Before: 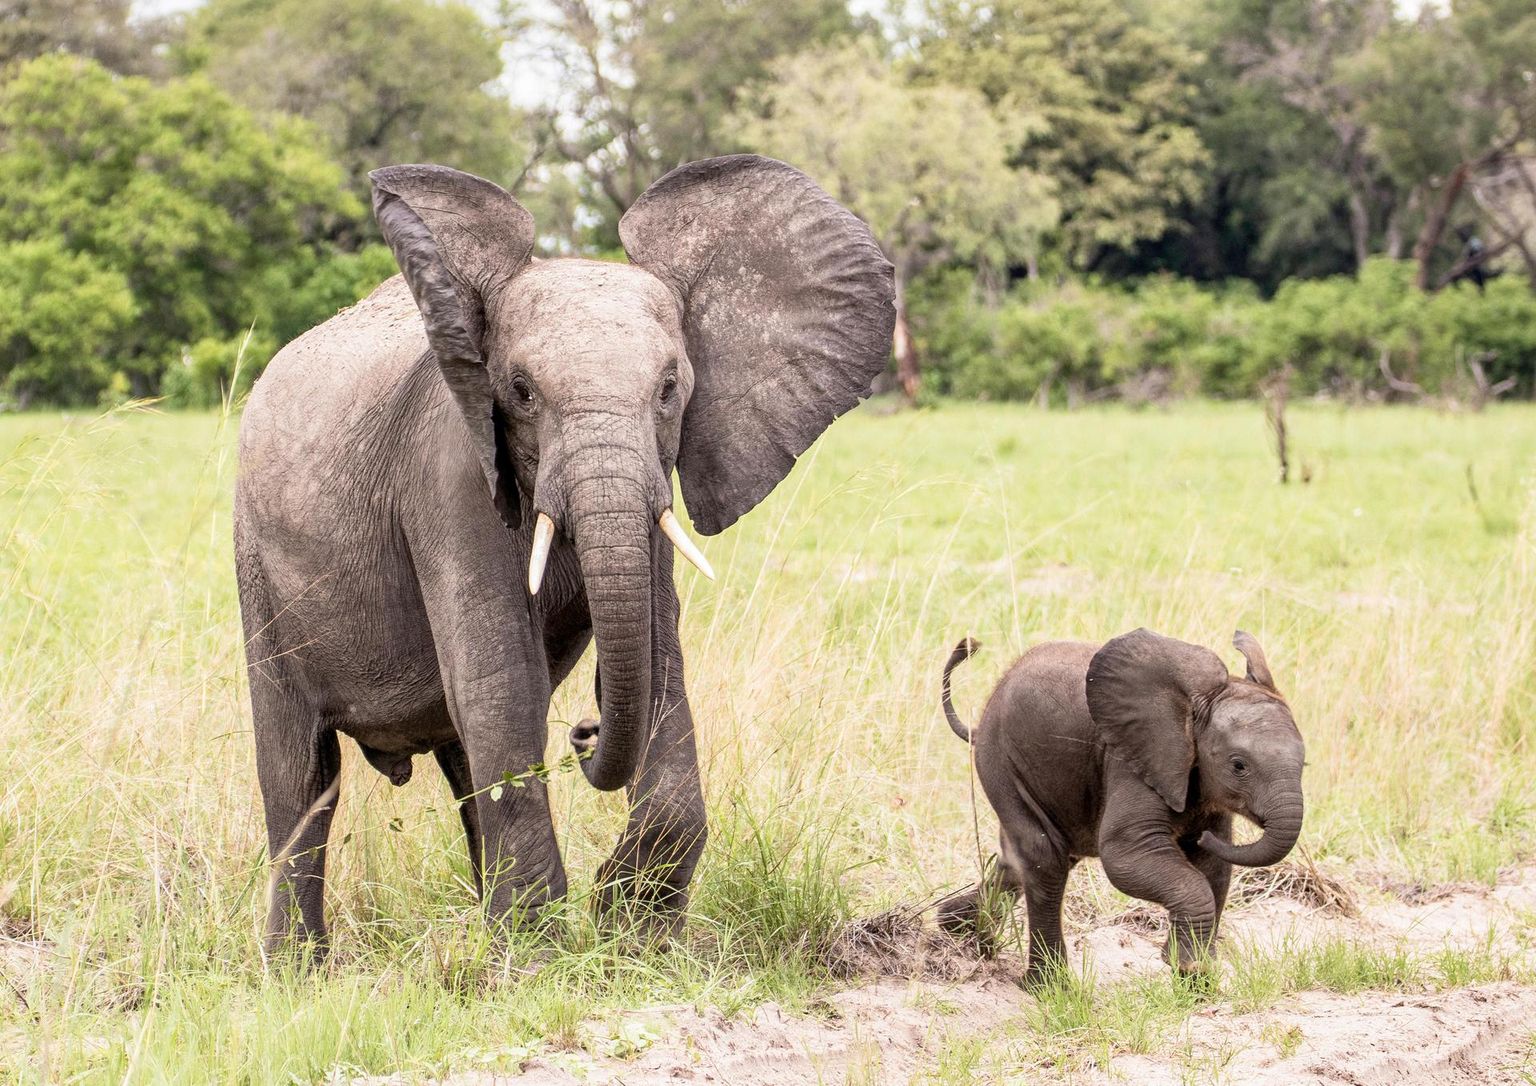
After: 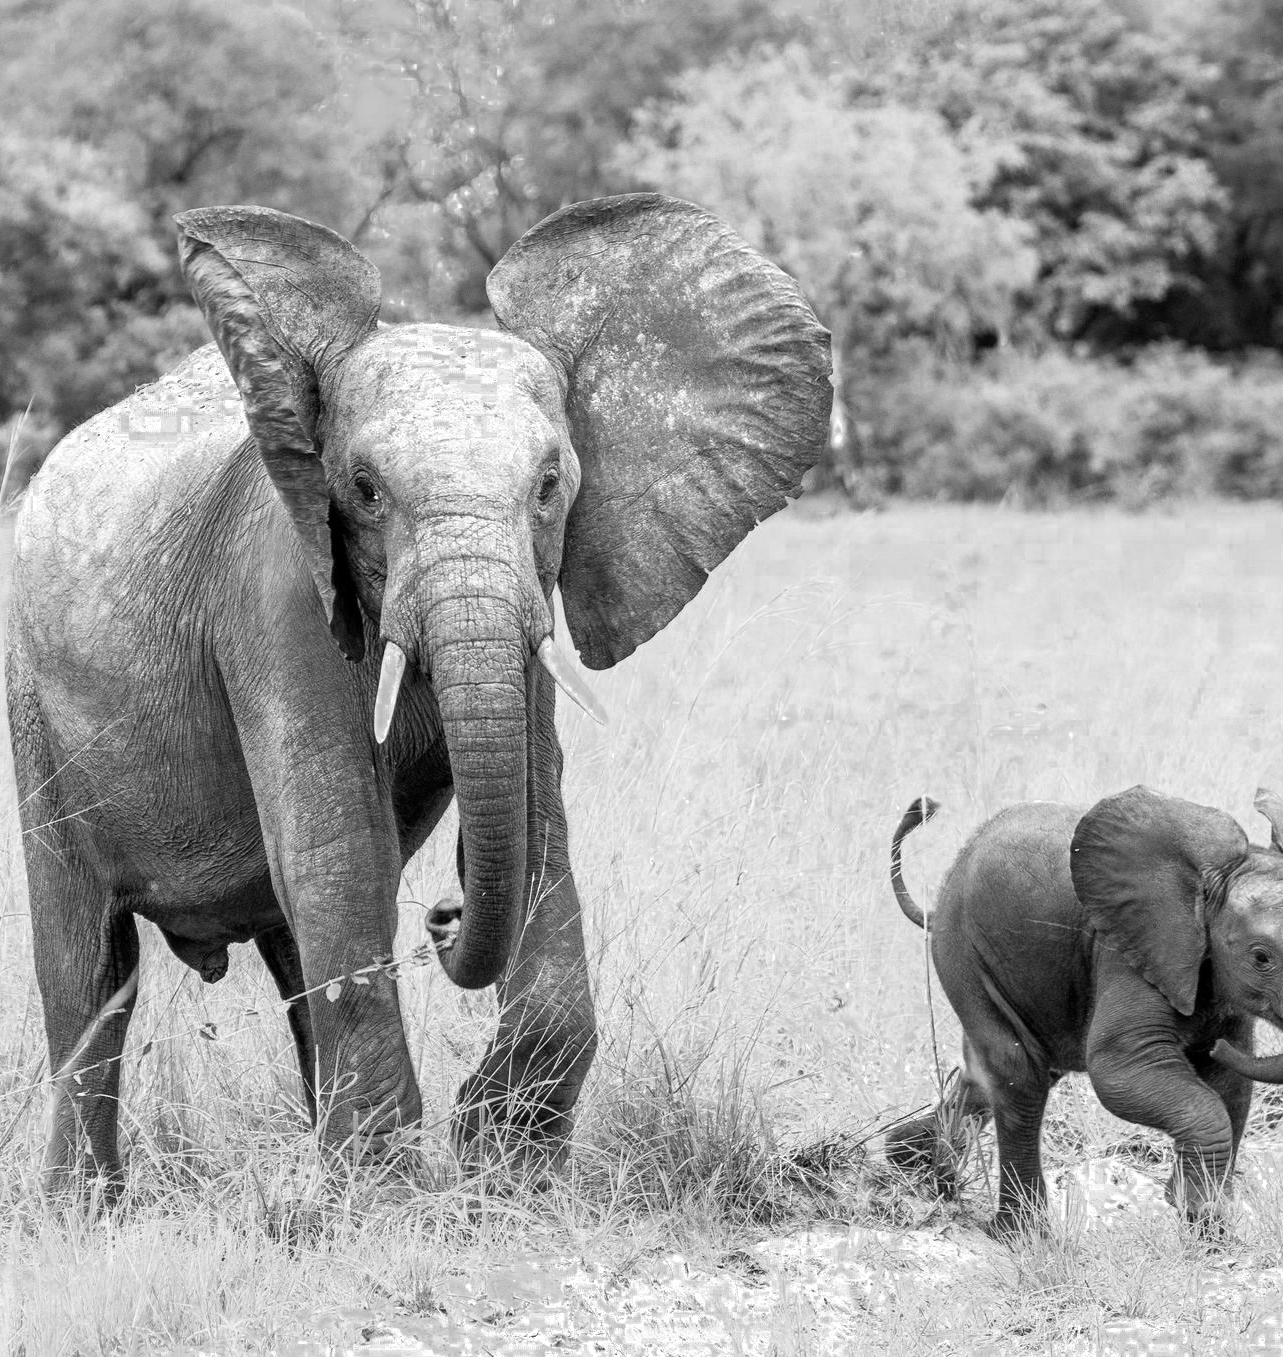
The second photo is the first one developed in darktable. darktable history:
color zones: curves: ch0 [(0.002, 0.589) (0.107, 0.484) (0.146, 0.249) (0.217, 0.352) (0.309, 0.525) (0.39, 0.404) (0.455, 0.169) (0.597, 0.055) (0.724, 0.212) (0.775, 0.691) (0.869, 0.571) (1, 0.587)]; ch1 [(0, 0) (0.143, 0) (0.286, 0) (0.429, 0) (0.571, 0) (0.714, 0) (0.857, 0)]
exposure: compensate highlight preservation false
color calibration: x 0.38, y 0.39, temperature 4085.89 K
crop and rotate: left 14.962%, right 18.185%
